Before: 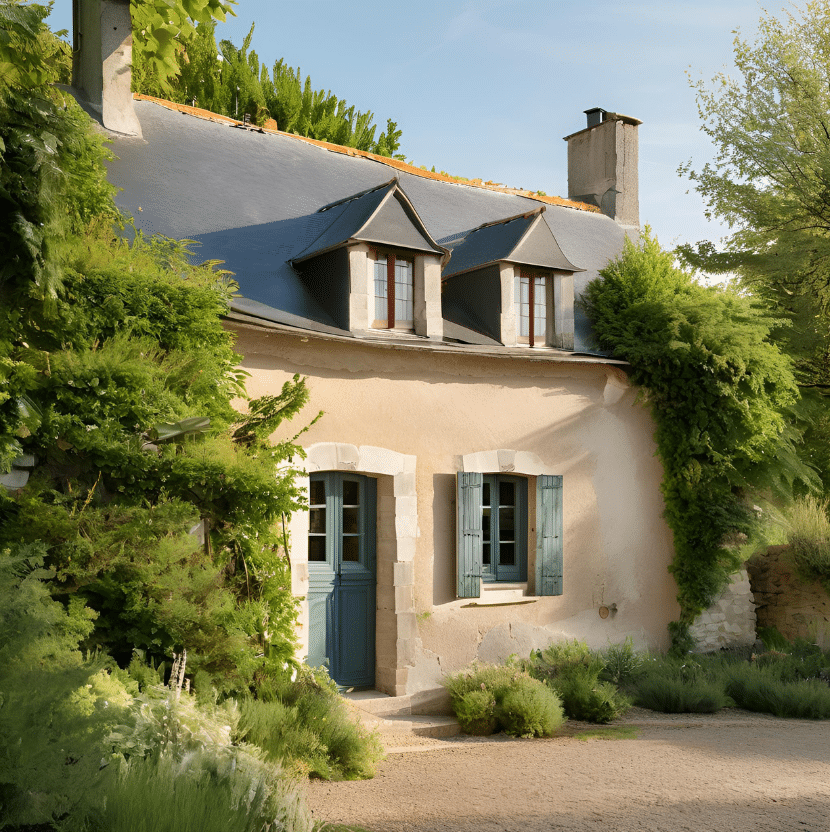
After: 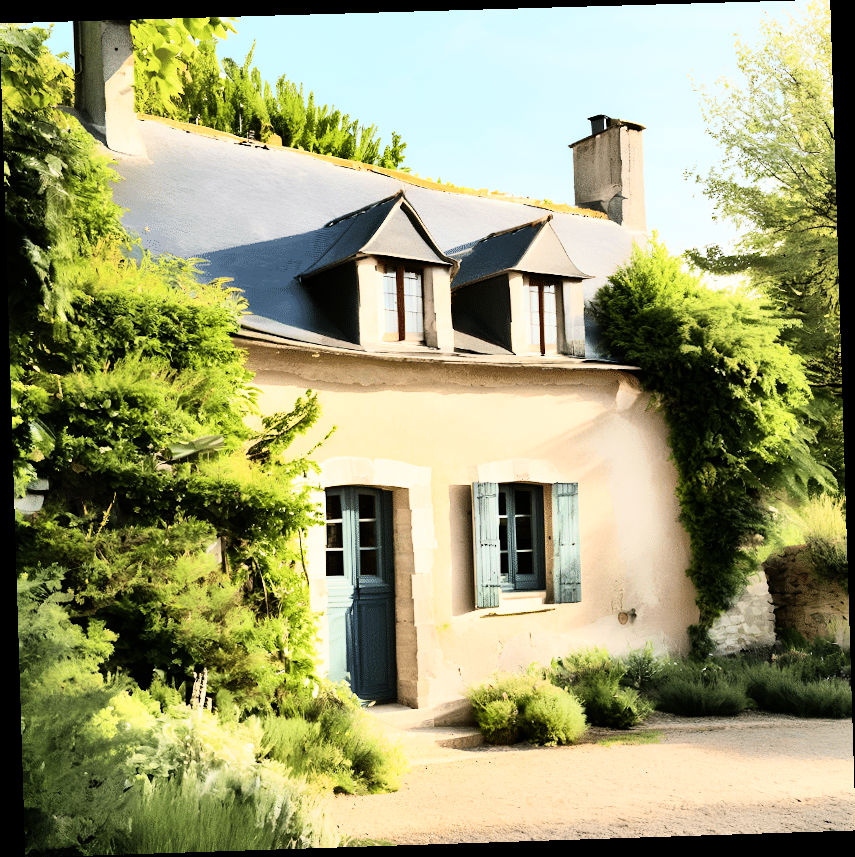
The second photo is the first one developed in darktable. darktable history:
shadows and highlights: low approximation 0.01, soften with gaussian
rotate and perspective: rotation -1.77°, lens shift (horizontal) 0.004, automatic cropping off
rgb curve: curves: ch0 [(0, 0) (0.21, 0.15) (0.24, 0.21) (0.5, 0.75) (0.75, 0.96) (0.89, 0.99) (1, 1)]; ch1 [(0, 0.02) (0.21, 0.13) (0.25, 0.2) (0.5, 0.67) (0.75, 0.9) (0.89, 0.97) (1, 1)]; ch2 [(0, 0.02) (0.21, 0.13) (0.25, 0.2) (0.5, 0.67) (0.75, 0.9) (0.89, 0.97) (1, 1)], compensate middle gray true
